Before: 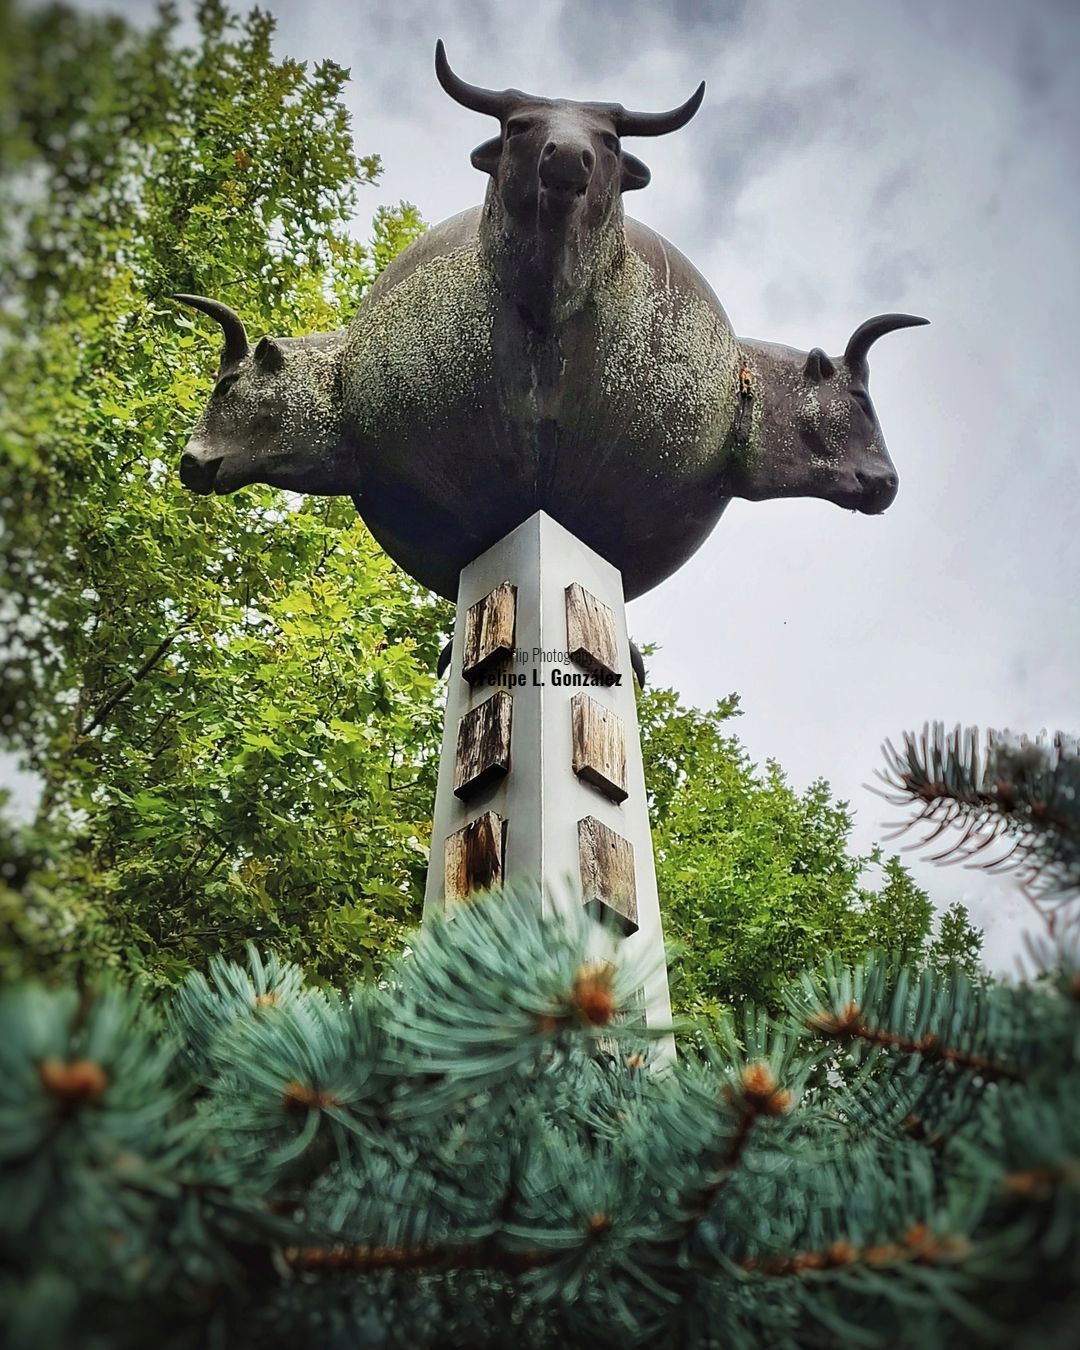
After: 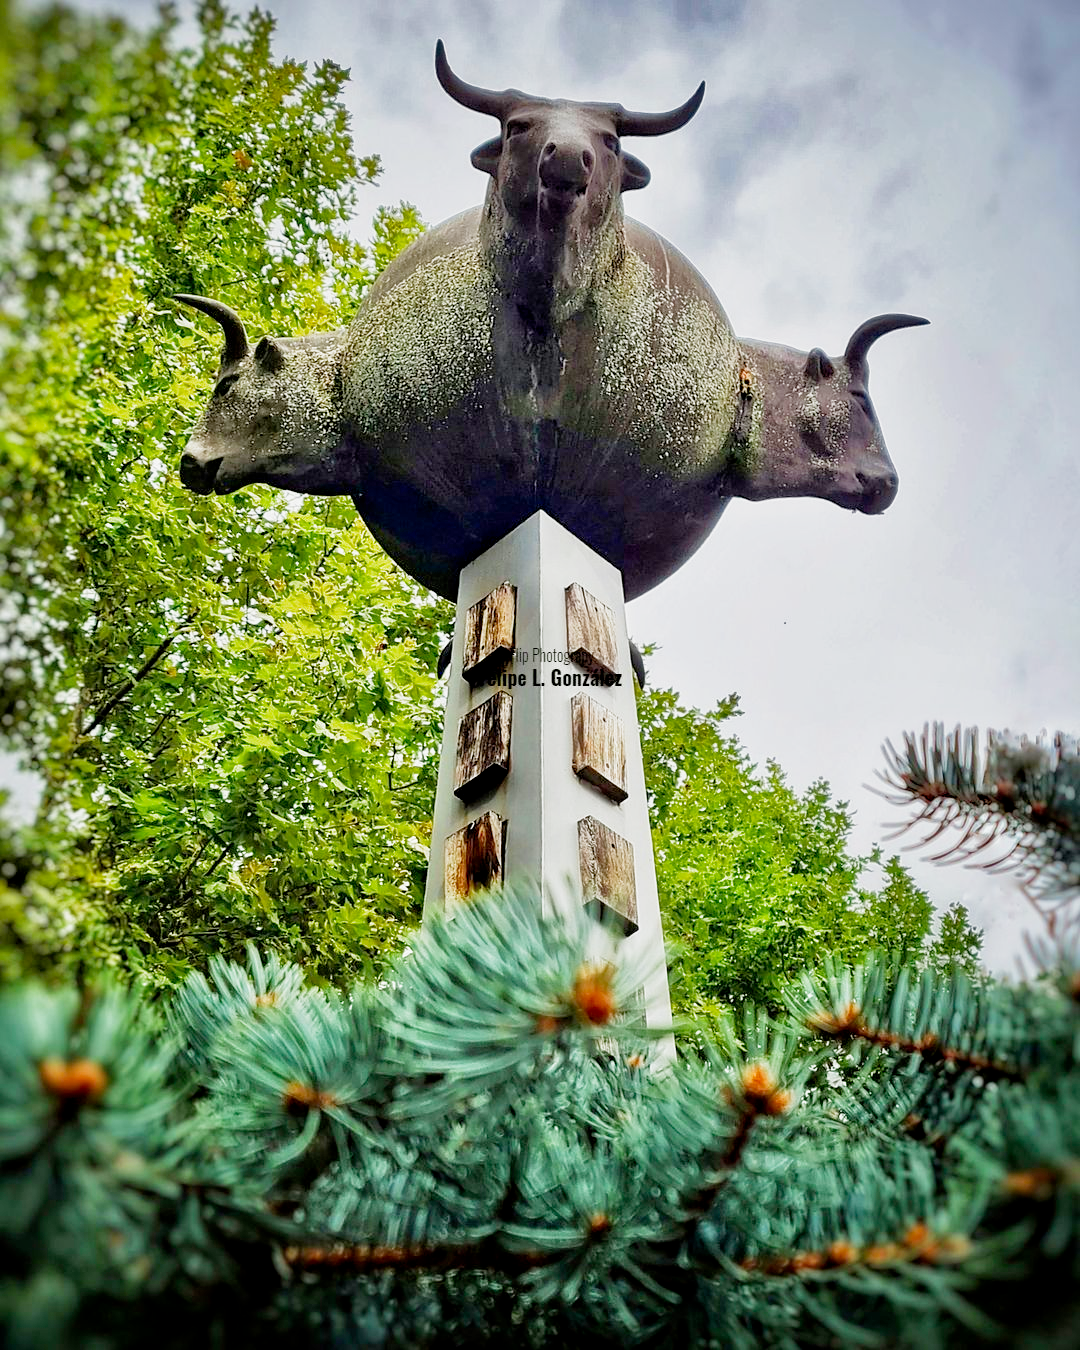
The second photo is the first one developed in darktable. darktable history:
tone equalizer: -7 EV 0.162 EV, -6 EV 0.635 EV, -5 EV 1.18 EV, -4 EV 1.31 EV, -3 EV 1.17 EV, -2 EV 0.6 EV, -1 EV 0.159 EV, mask exposure compensation -0.491 EV
color balance rgb: global offset › luminance -0.505%, perceptual saturation grading › global saturation 0.897%, perceptual brilliance grading › global brilliance 14.691%, perceptual brilliance grading › shadows -34.312%, global vibrance 20%
filmic rgb: middle gray luminance 18.34%, black relative exposure -9.03 EV, white relative exposure 3.71 EV, threshold 2.95 EV, target black luminance 0%, hardness 4.83, latitude 68.25%, contrast 0.949, highlights saturation mix 19.5%, shadows ↔ highlights balance 22.12%, preserve chrominance no, color science v4 (2020), iterations of high-quality reconstruction 10, contrast in shadows soft, enable highlight reconstruction true
